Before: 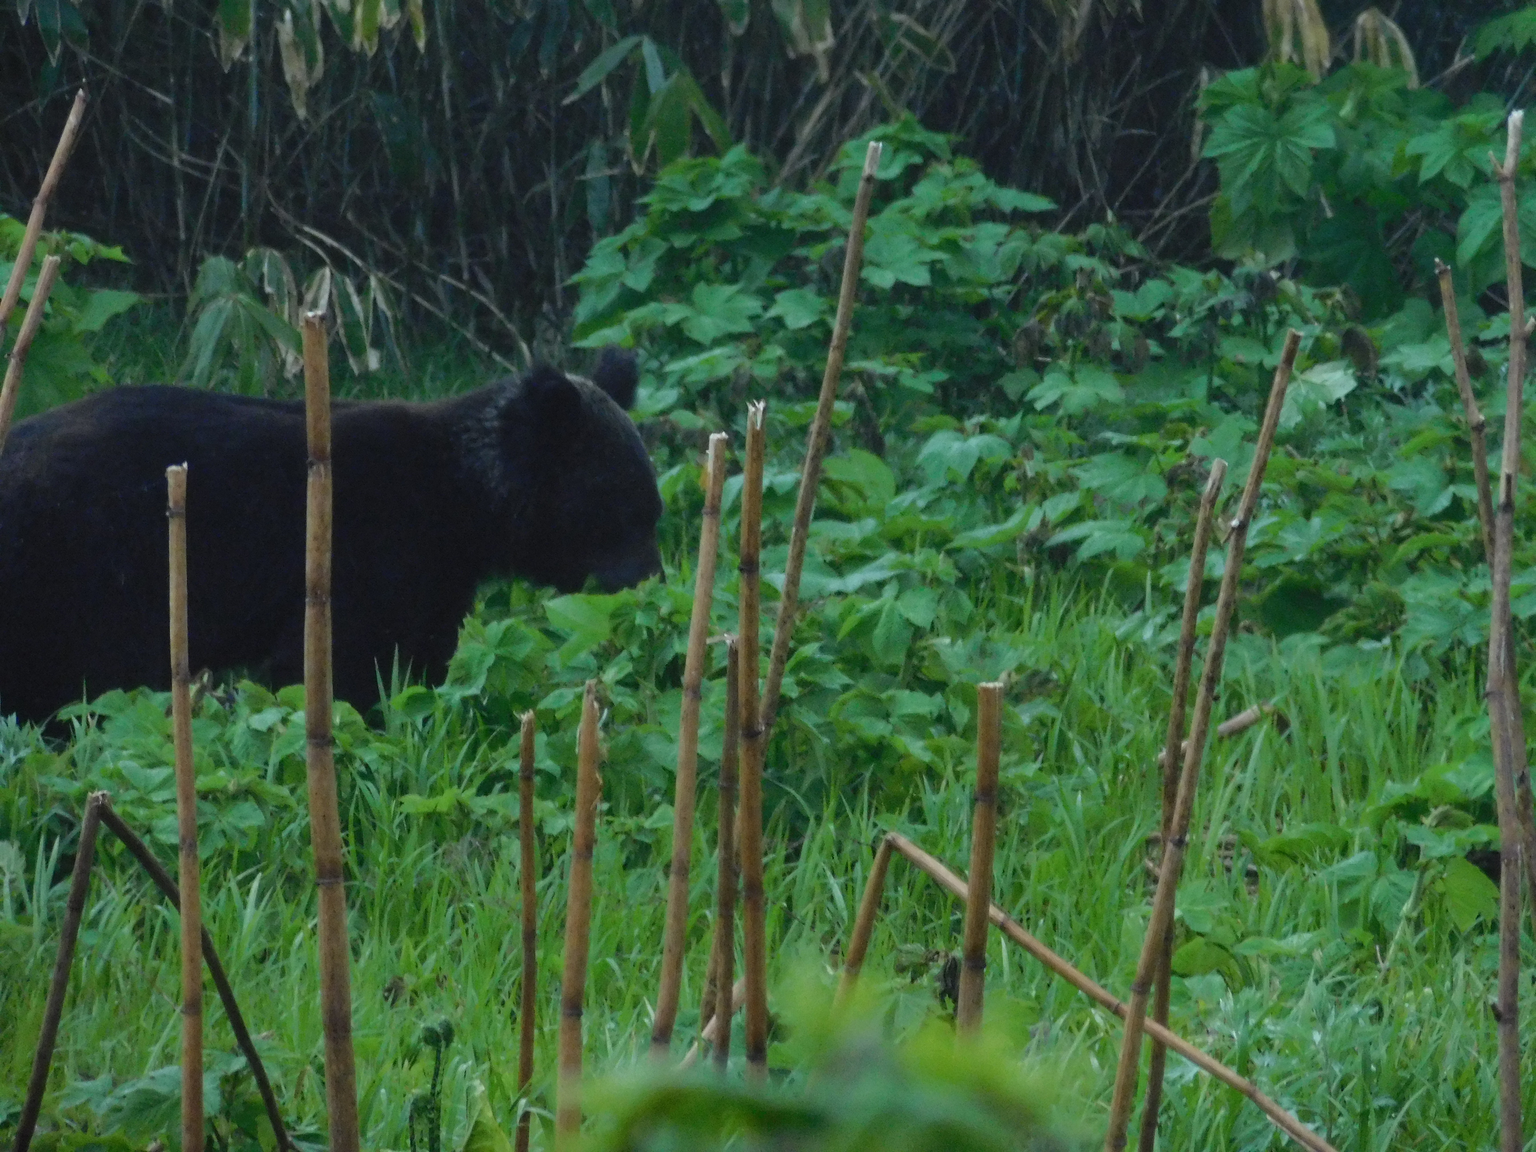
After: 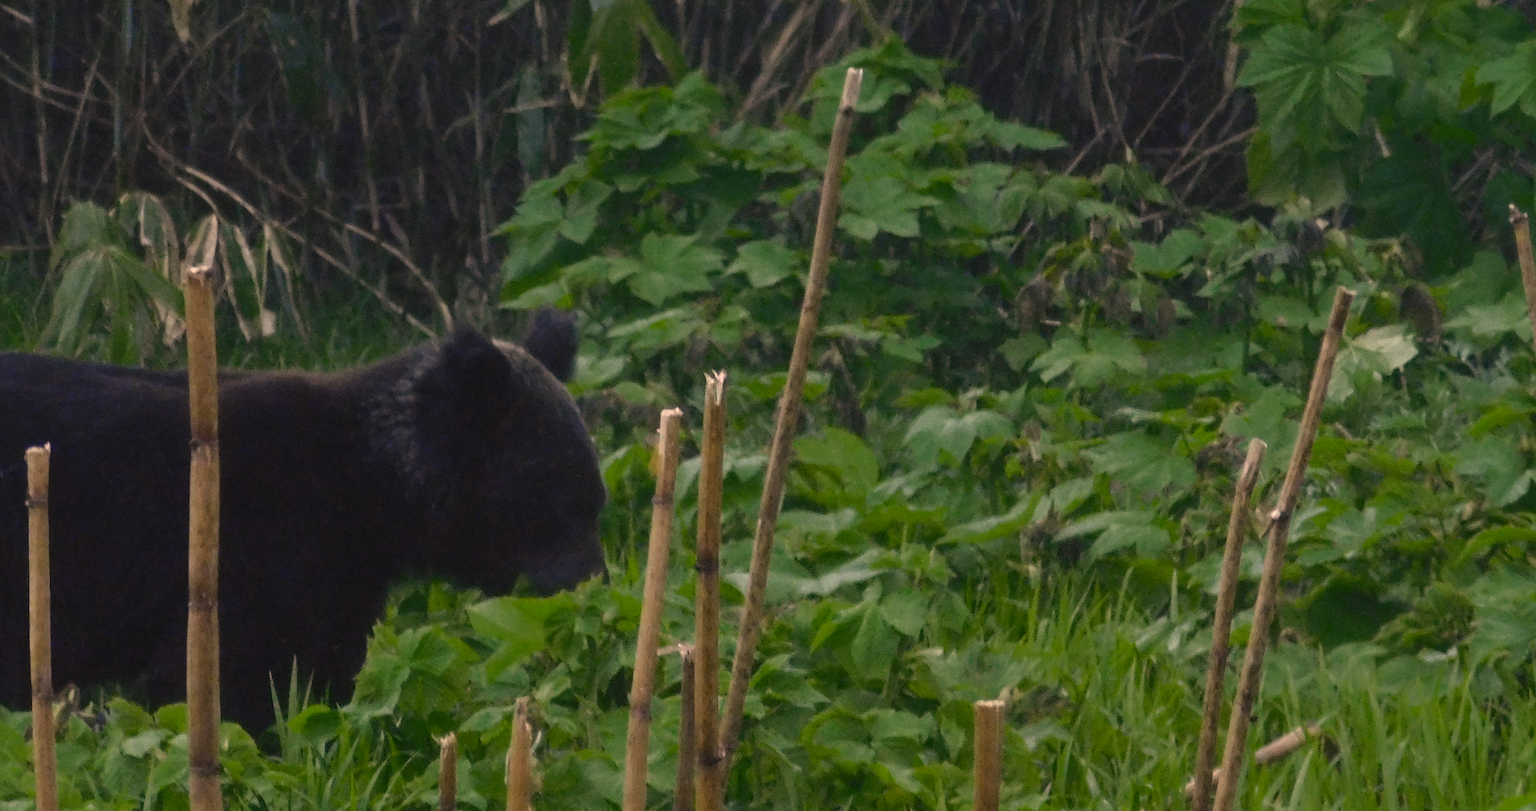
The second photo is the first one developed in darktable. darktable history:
color correction: highlights a* 22.62, highlights b* 22.31
color zones: curves: ch0 [(0, 0.558) (0.143, 0.548) (0.286, 0.447) (0.429, 0.259) (0.571, 0.5) (0.714, 0.5) (0.857, 0.593) (1, 0.558)]; ch1 [(0, 0.543) (0.01, 0.544) (0.12, 0.492) (0.248, 0.458) (0.5, 0.534) (0.748, 0.5) (0.99, 0.469) (1, 0.543)]; ch2 [(0, 0.507) (0.143, 0.522) (0.286, 0.505) (0.429, 0.5) (0.571, 0.5) (0.714, 0.5) (0.857, 0.5) (1, 0.507)]
crop and rotate: left 9.435%, top 7.313%, right 5.061%, bottom 32.467%
